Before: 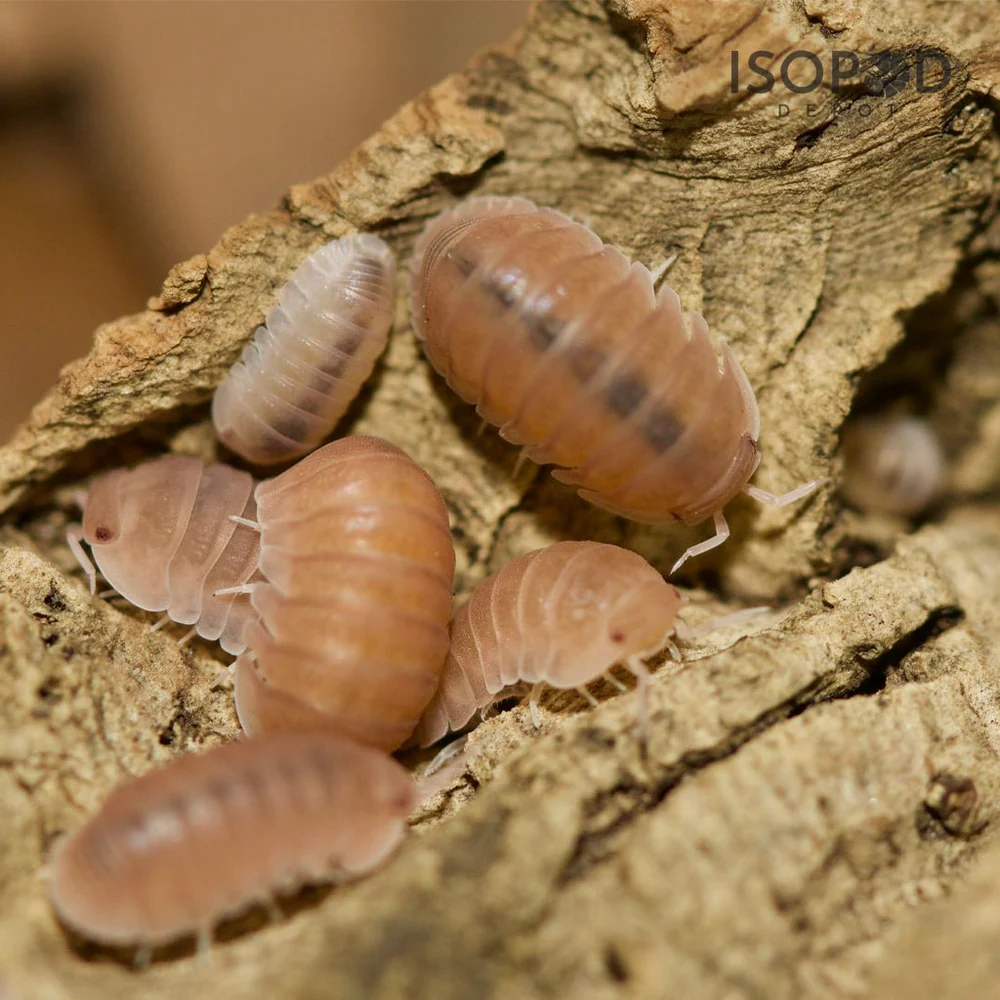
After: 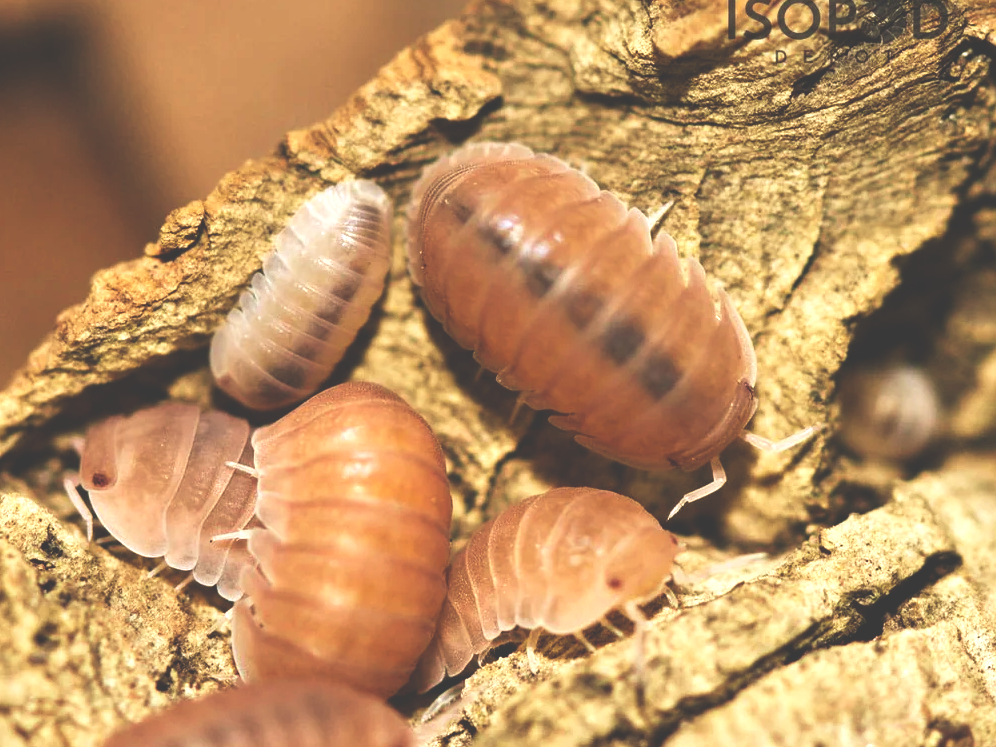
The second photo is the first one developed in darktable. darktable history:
base curve: curves: ch0 [(0, 0.036) (0.007, 0.037) (0.604, 0.887) (1, 1)], preserve colors none
shadows and highlights: radius 44.78, white point adjustment 6.64, compress 79.65%, highlights color adjustment 78.42%, soften with gaussian
crop: left 0.387%, top 5.469%, bottom 19.809%
